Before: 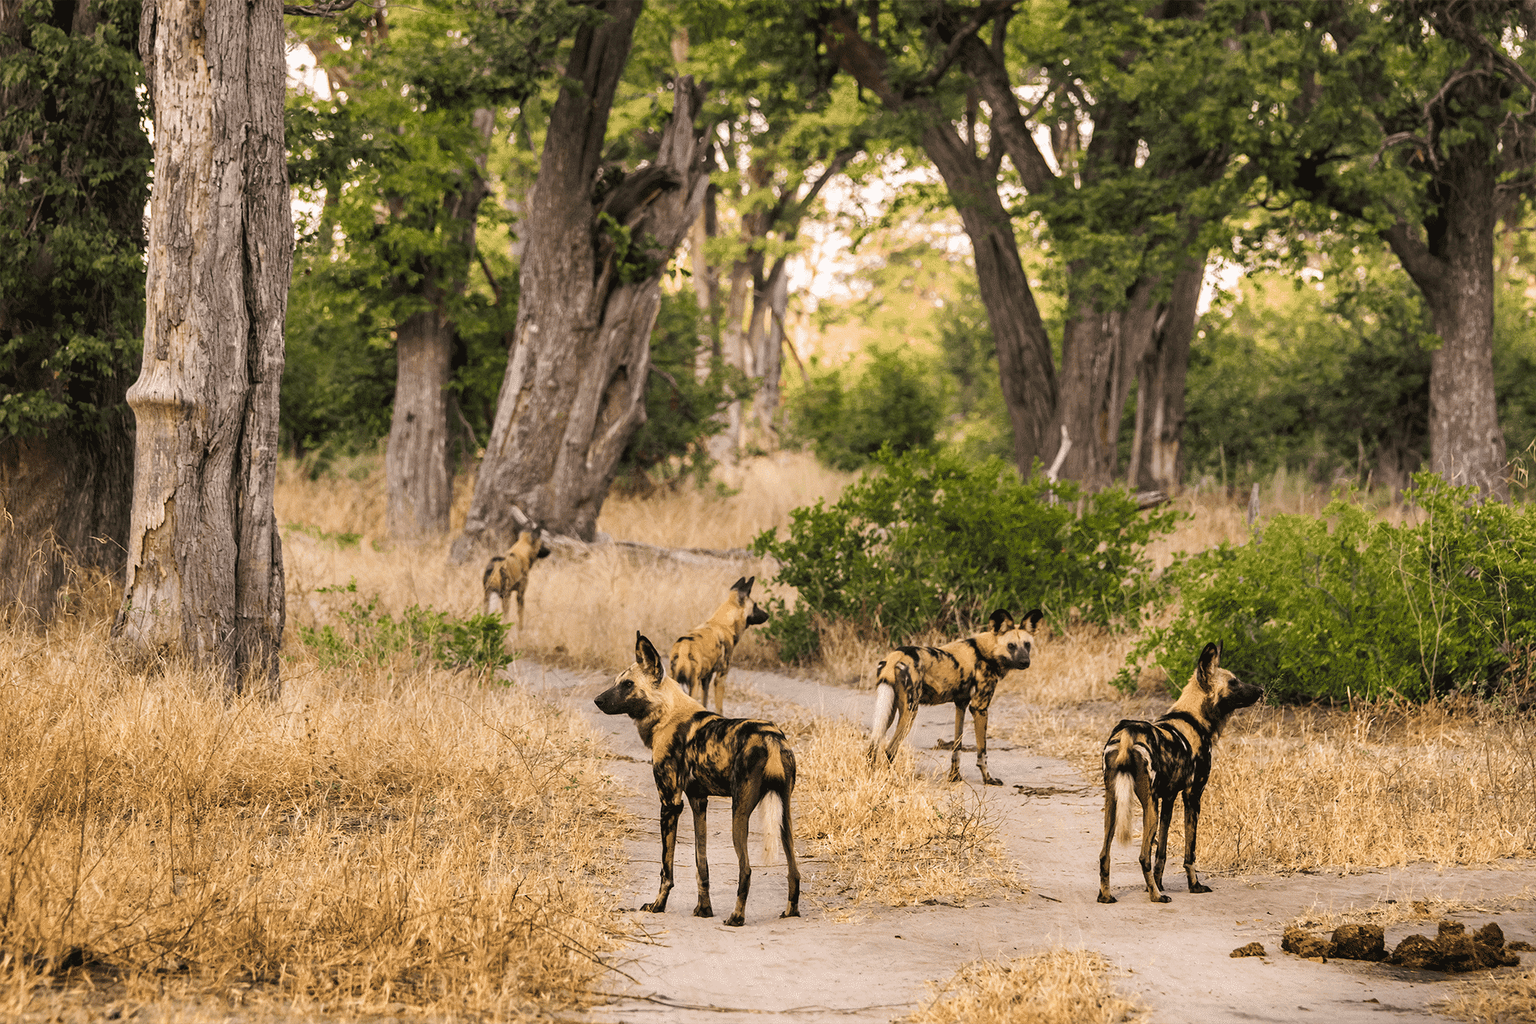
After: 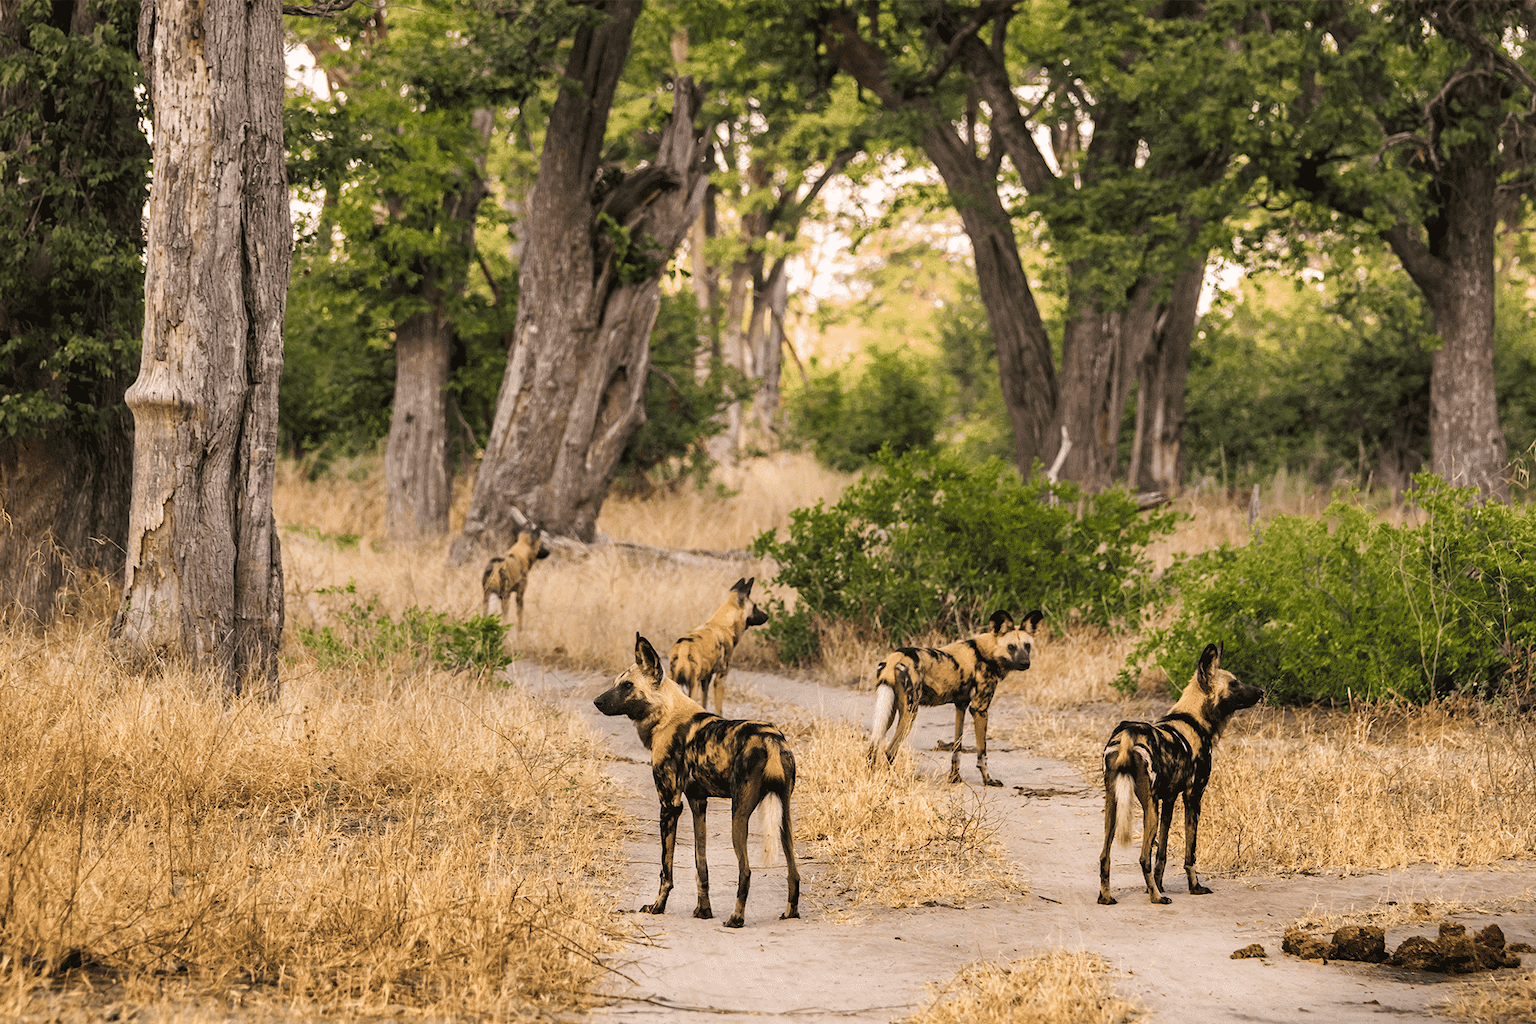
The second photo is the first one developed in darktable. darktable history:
tone equalizer: on, module defaults
crop and rotate: left 0.126%
white balance: emerald 1
